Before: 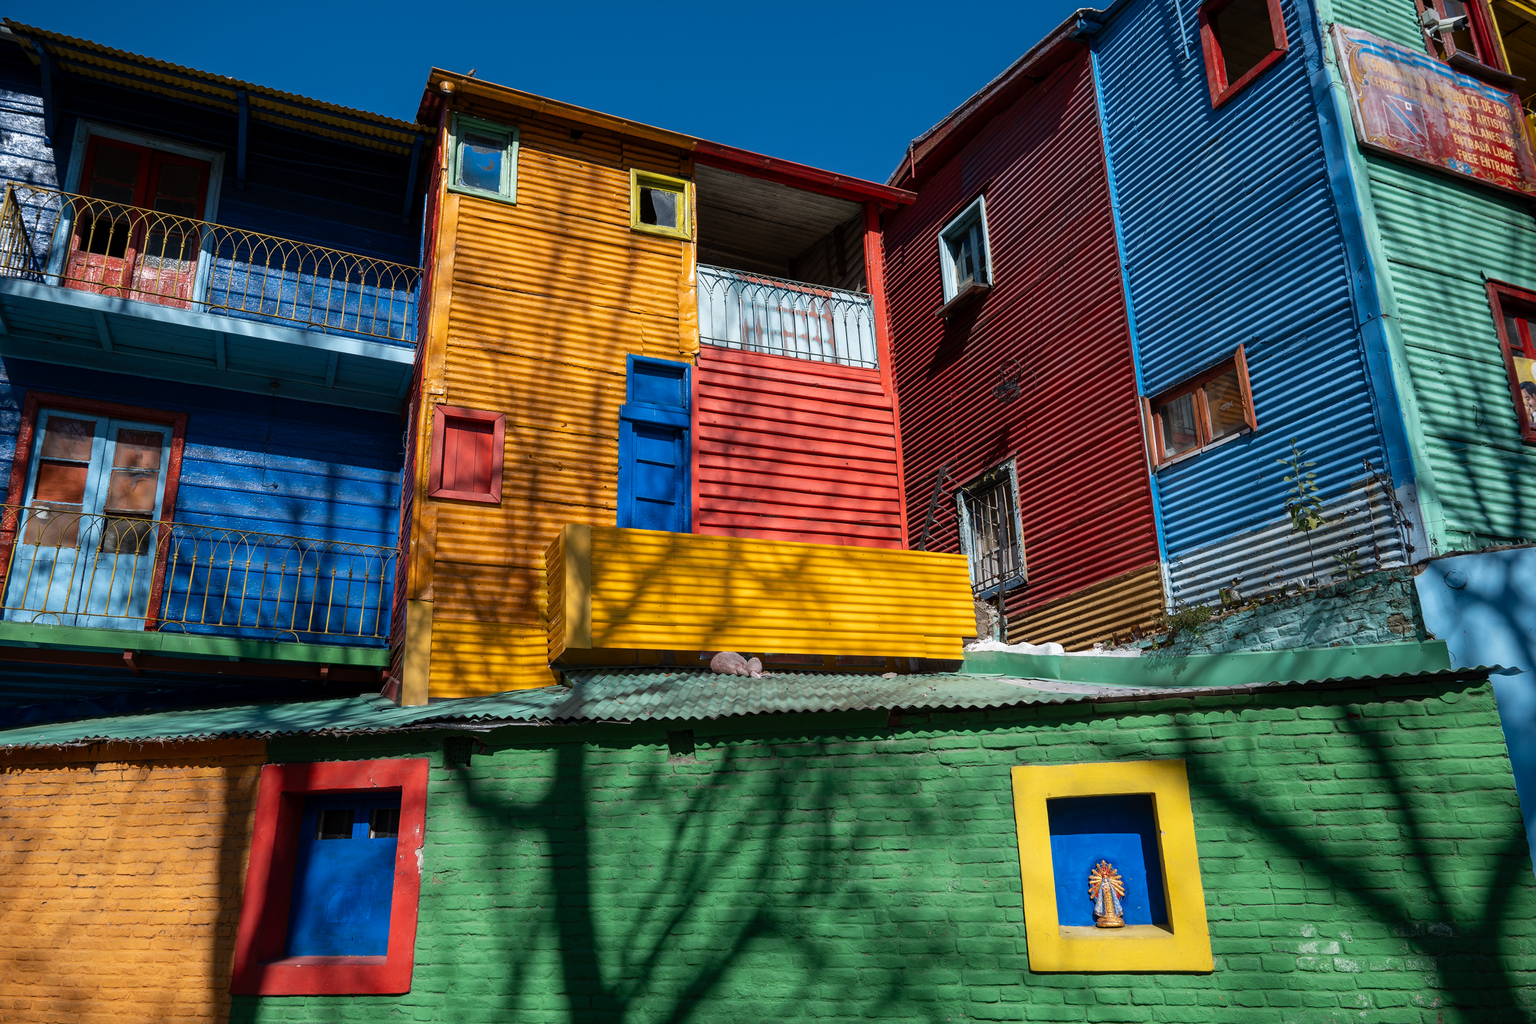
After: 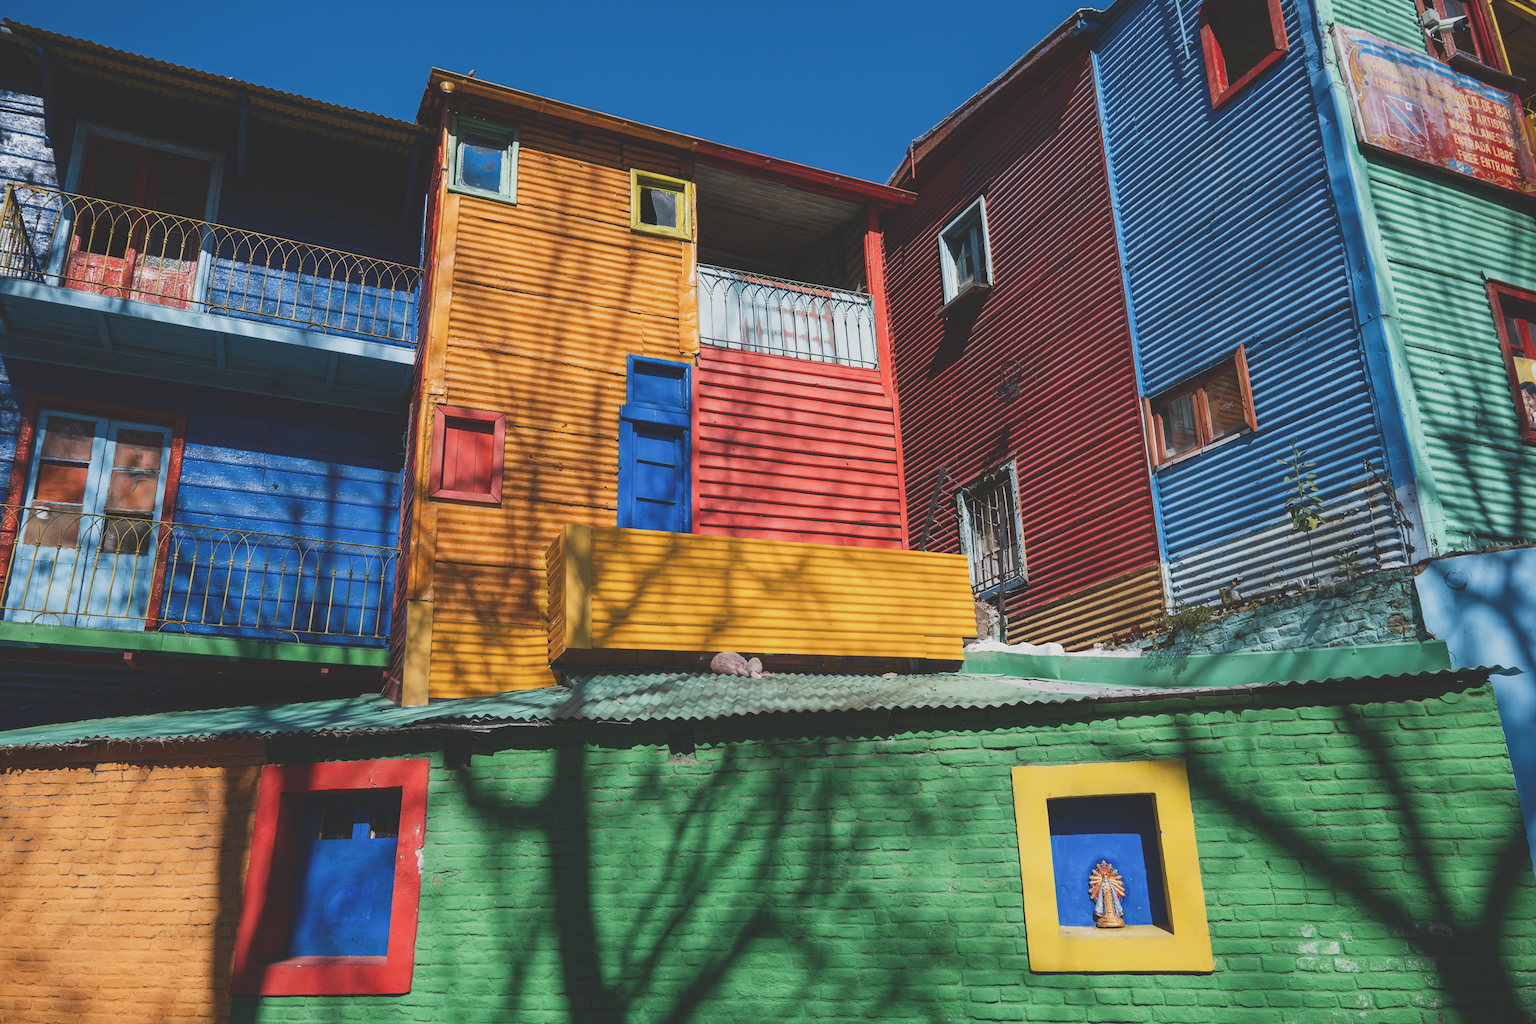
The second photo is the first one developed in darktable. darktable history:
tone equalizer: on, module defaults
sigmoid: on, module defaults
exposure: black level correction -0.041, exposure 0.064 EV, compensate highlight preservation false
